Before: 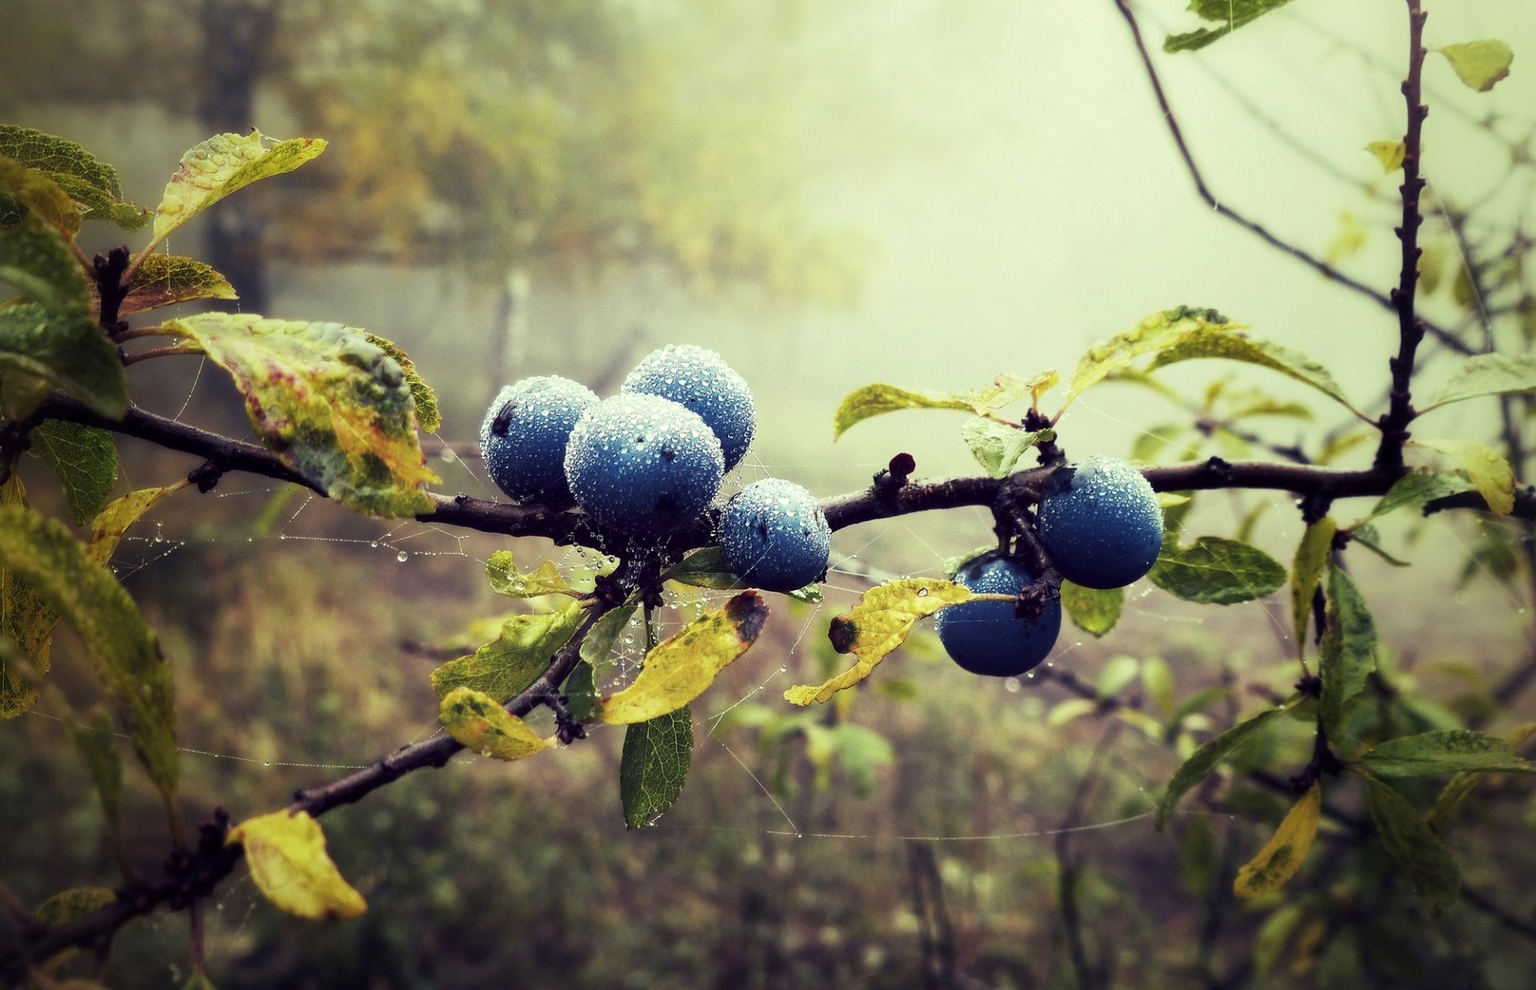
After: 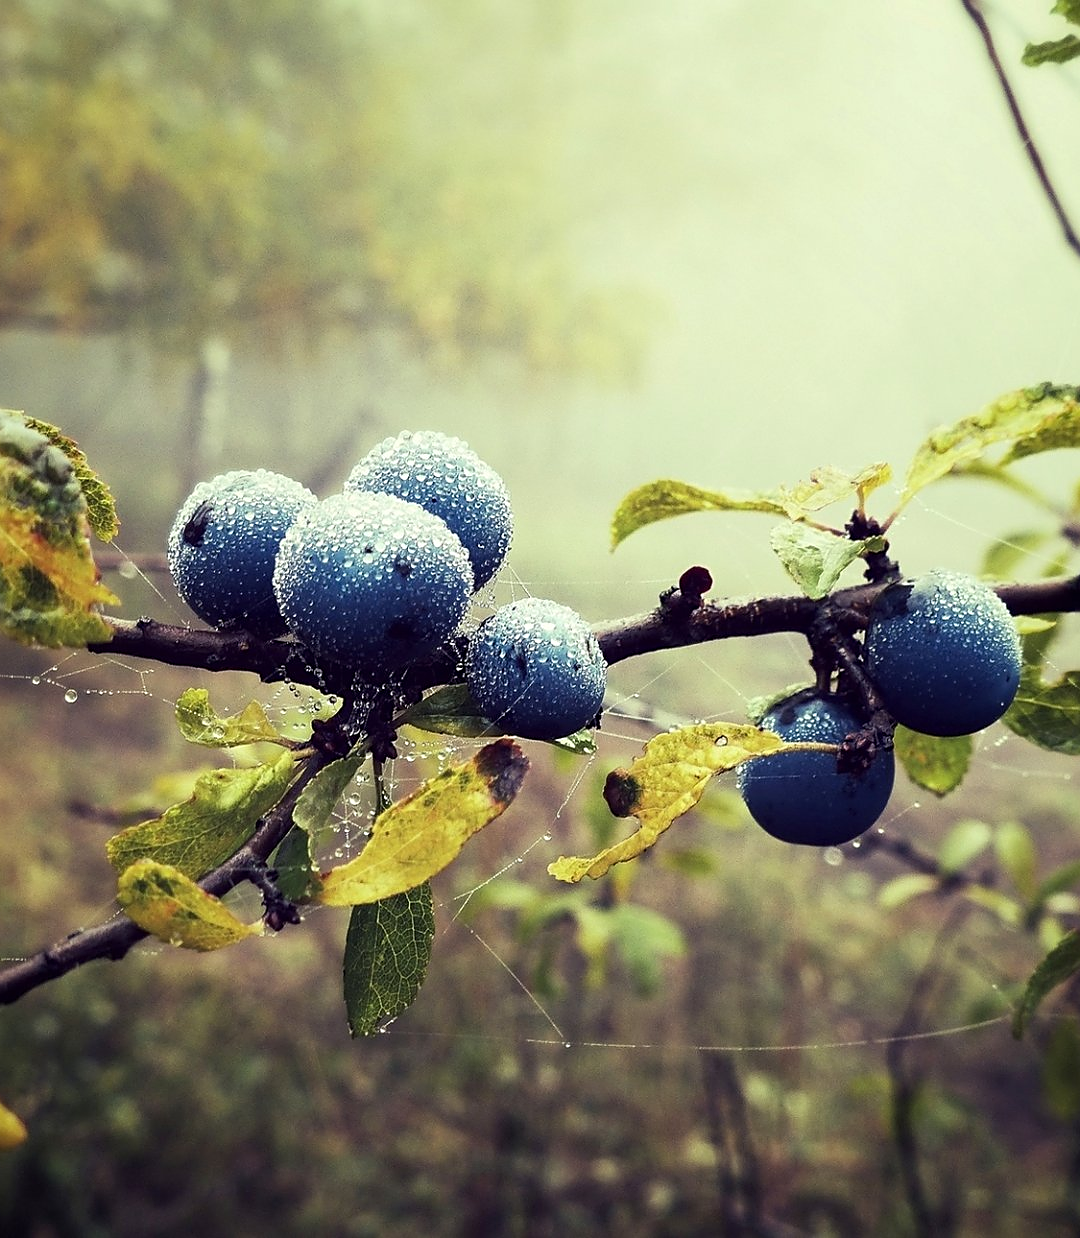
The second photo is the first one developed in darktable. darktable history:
sharpen: on, module defaults
crop and rotate: left 22.516%, right 21.234%
